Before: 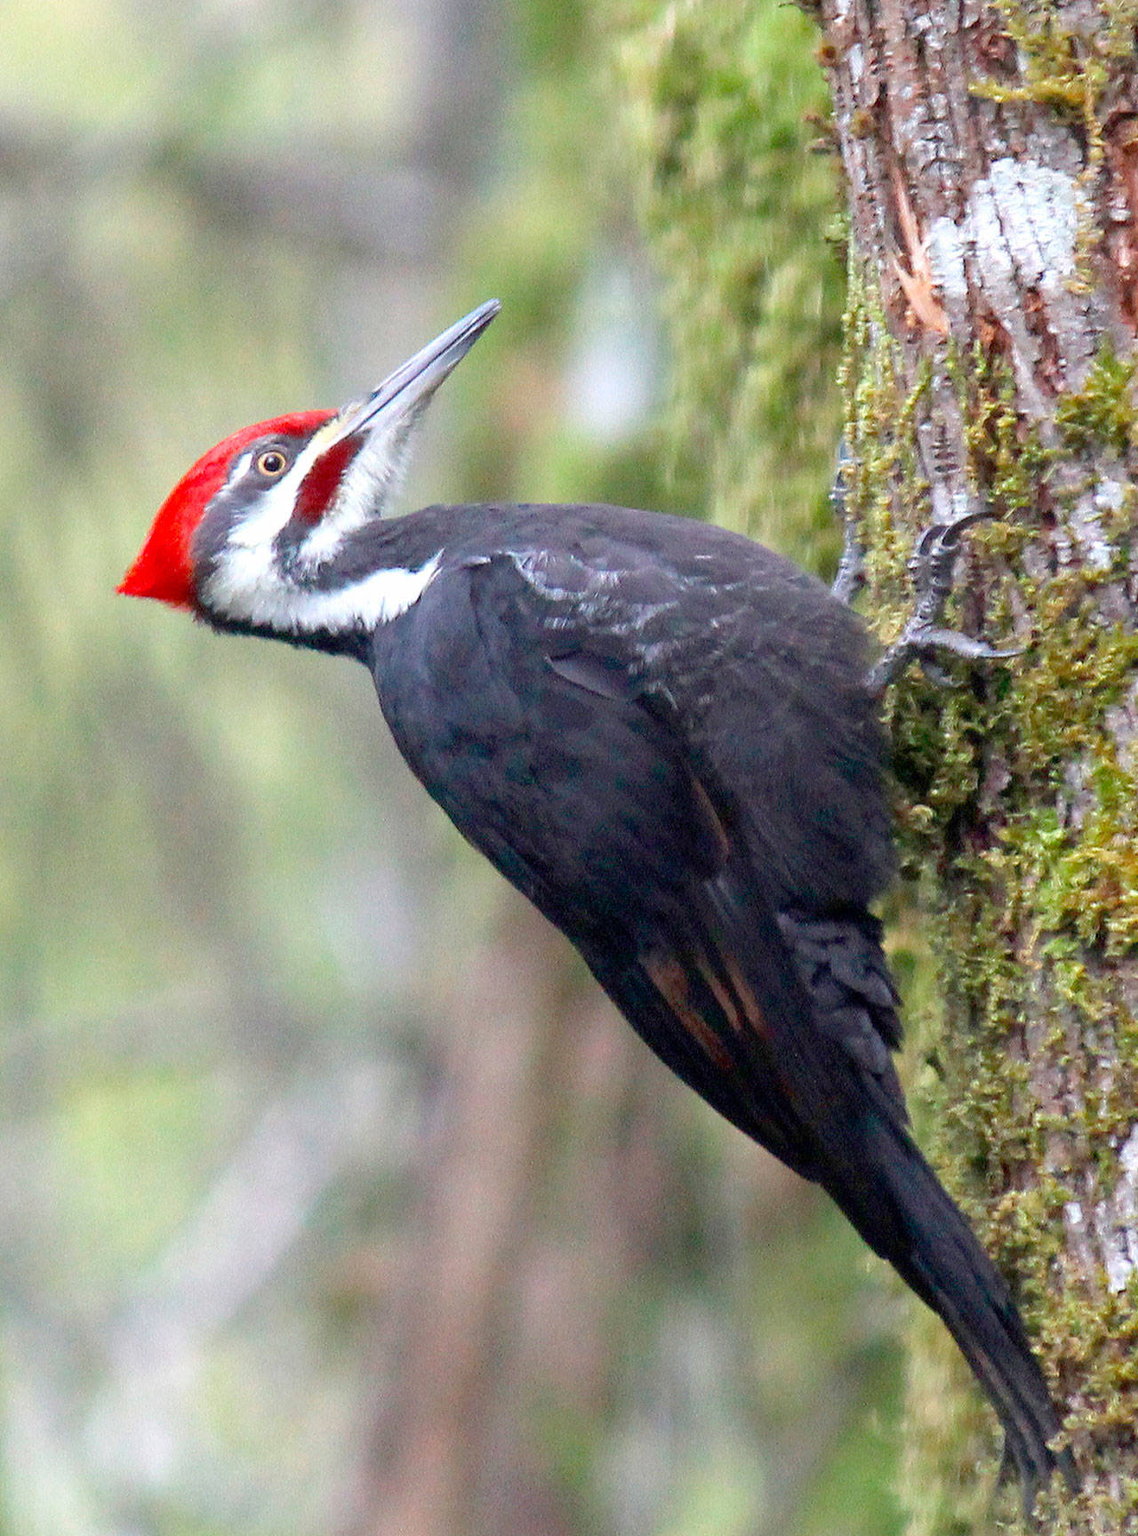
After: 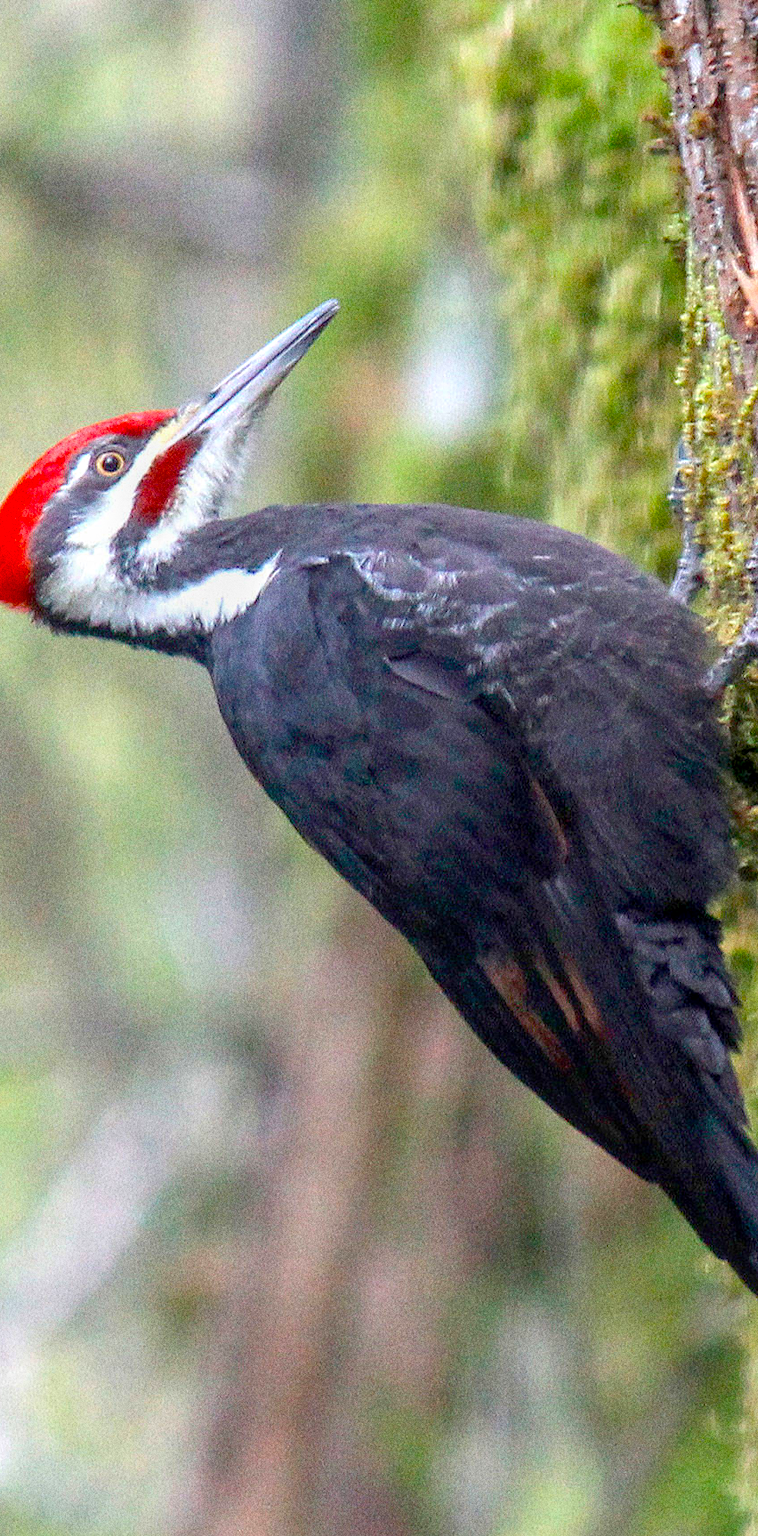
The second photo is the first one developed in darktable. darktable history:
color balance: output saturation 120%
local contrast: highlights 0%, shadows 0%, detail 133%
crop and rotate: left 14.292%, right 19.041%
grain: coarseness 0.09 ISO, strength 40%
